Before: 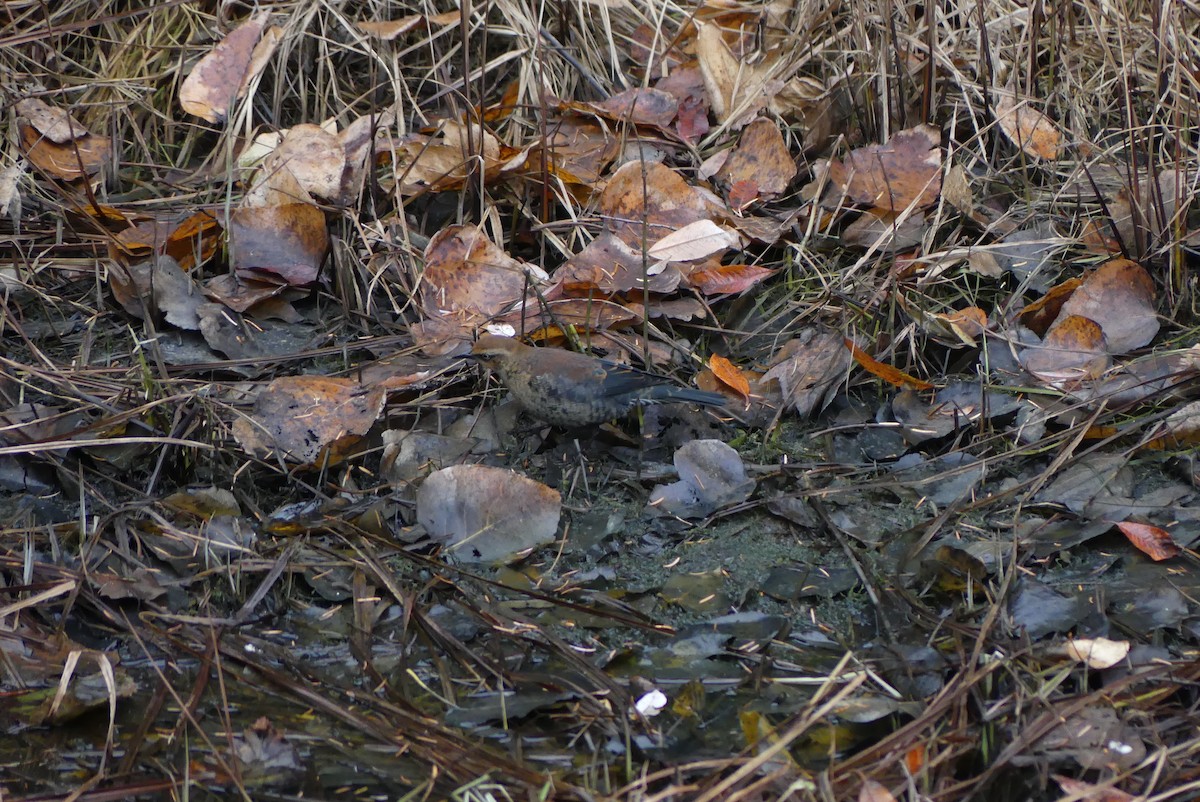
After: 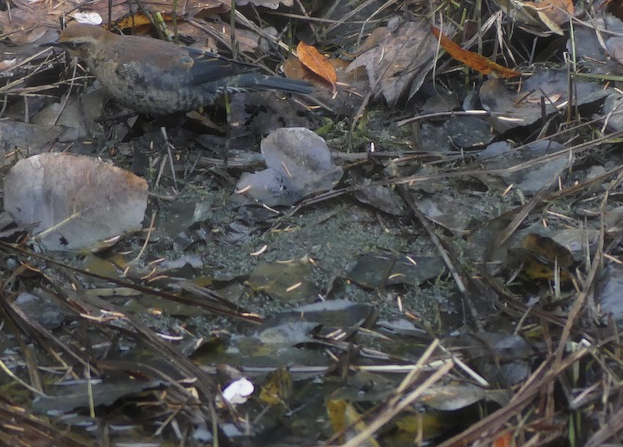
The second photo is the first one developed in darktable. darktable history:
haze removal: strength -0.11, compatibility mode true, adaptive false
contrast brightness saturation: saturation -0.173
crop: left 34.438%, top 38.96%, right 13.631%, bottom 5.235%
levels: levels [0, 0.492, 0.984]
